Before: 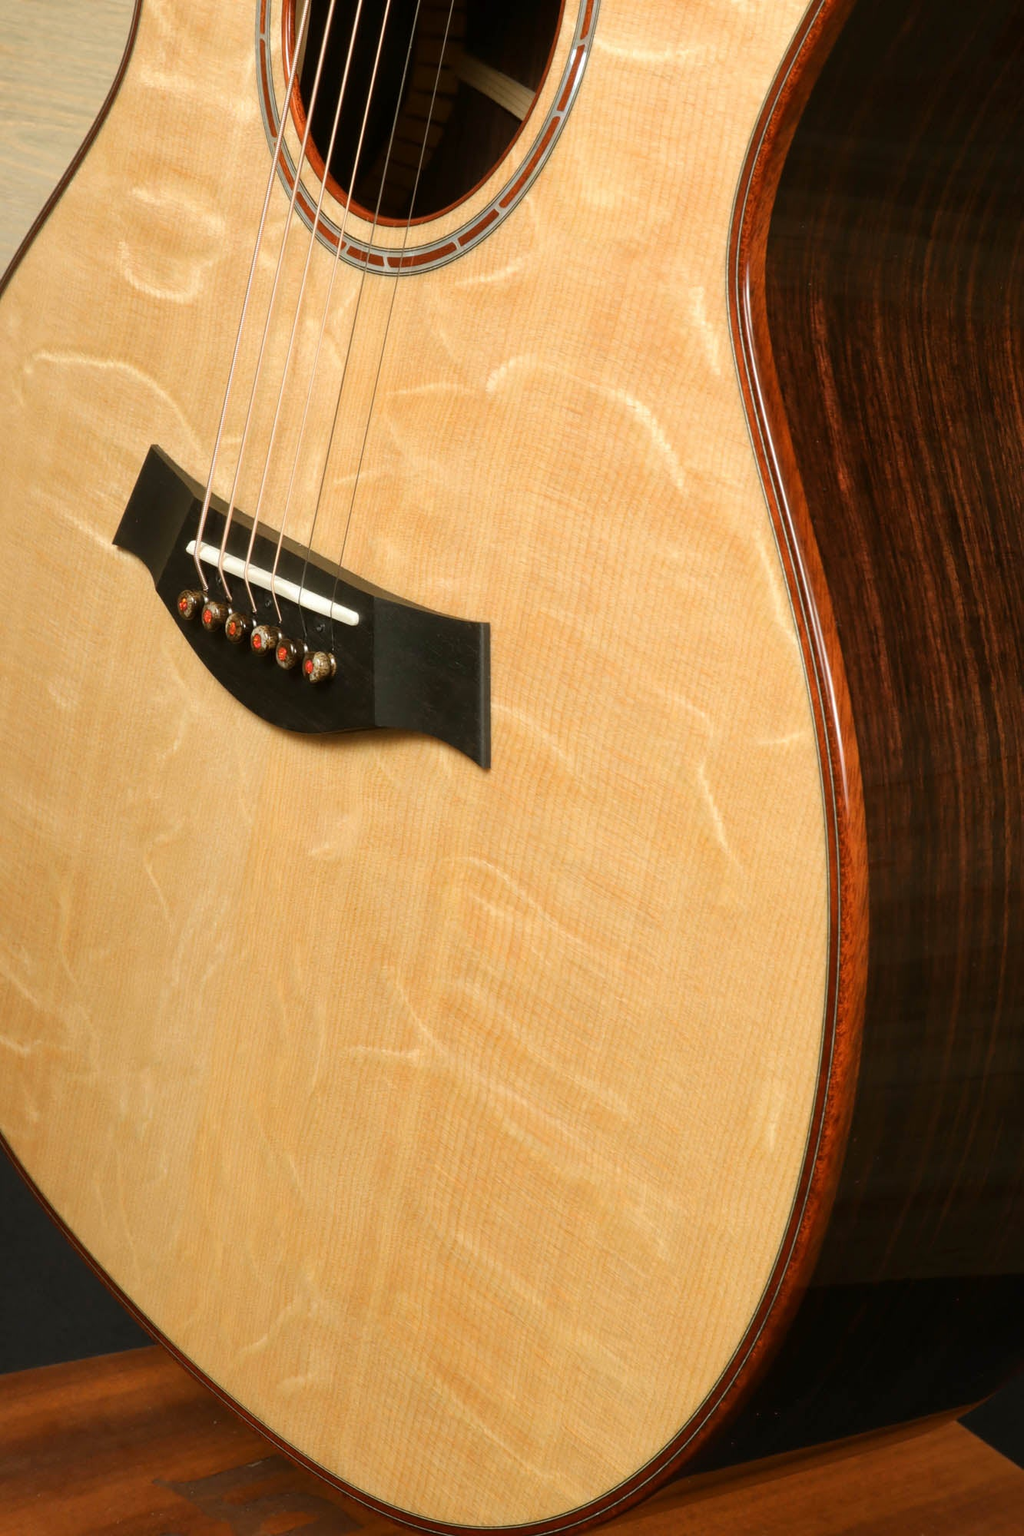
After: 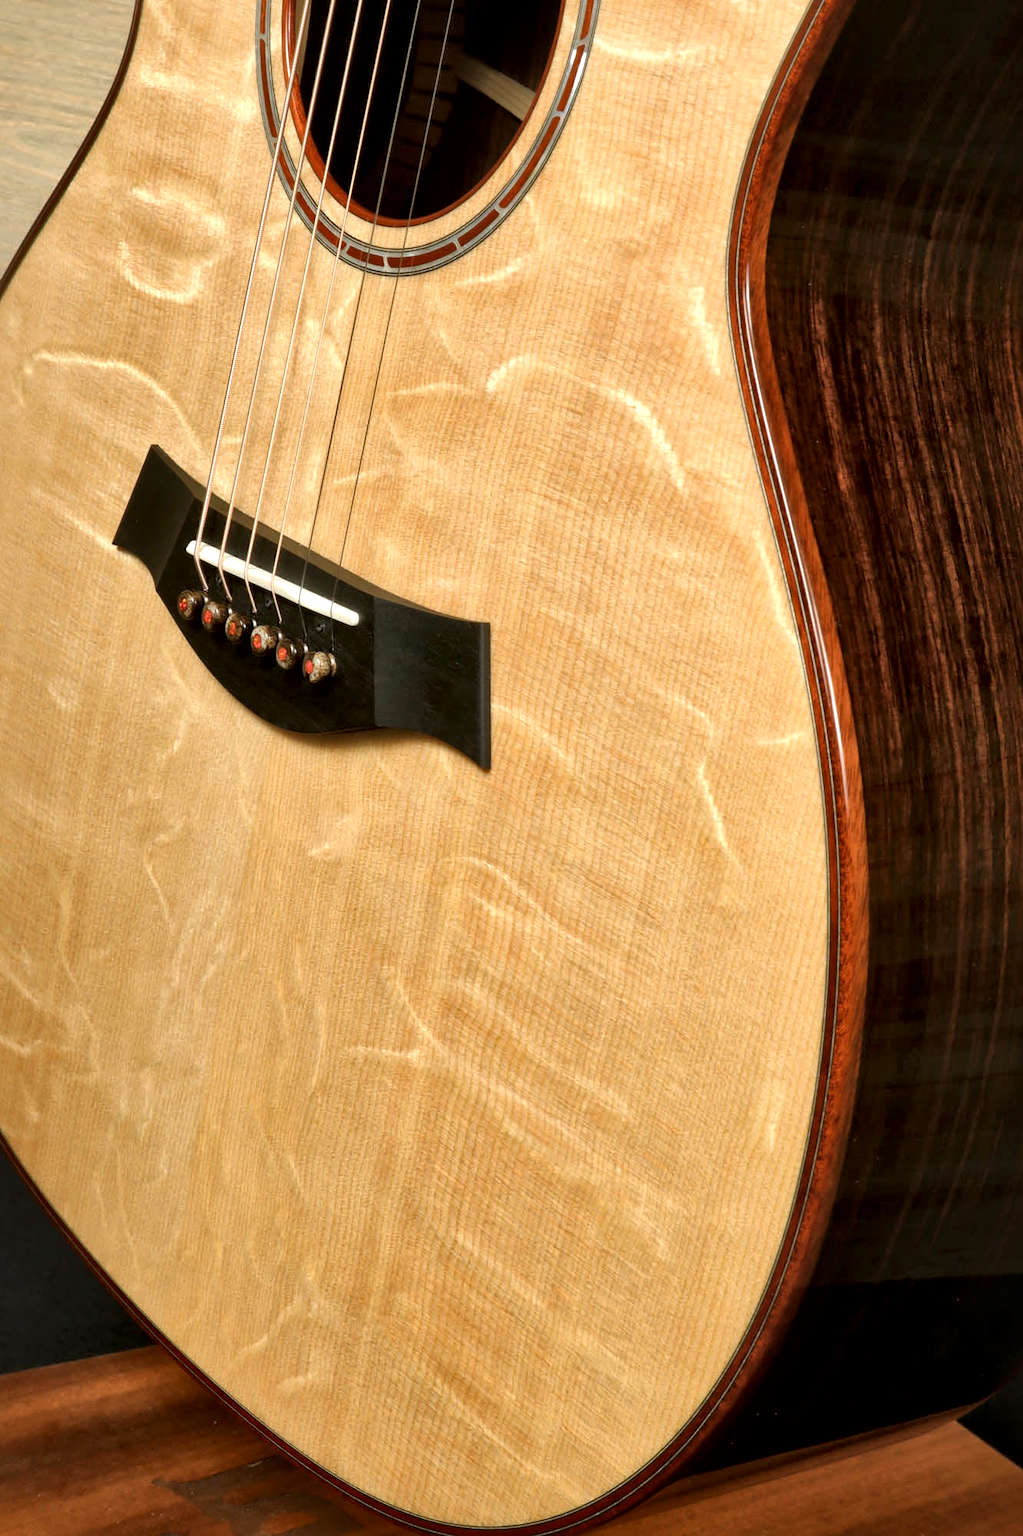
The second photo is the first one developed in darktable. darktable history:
local contrast: mode bilateral grid, contrast 44, coarseness 69, detail 213%, midtone range 0.2
